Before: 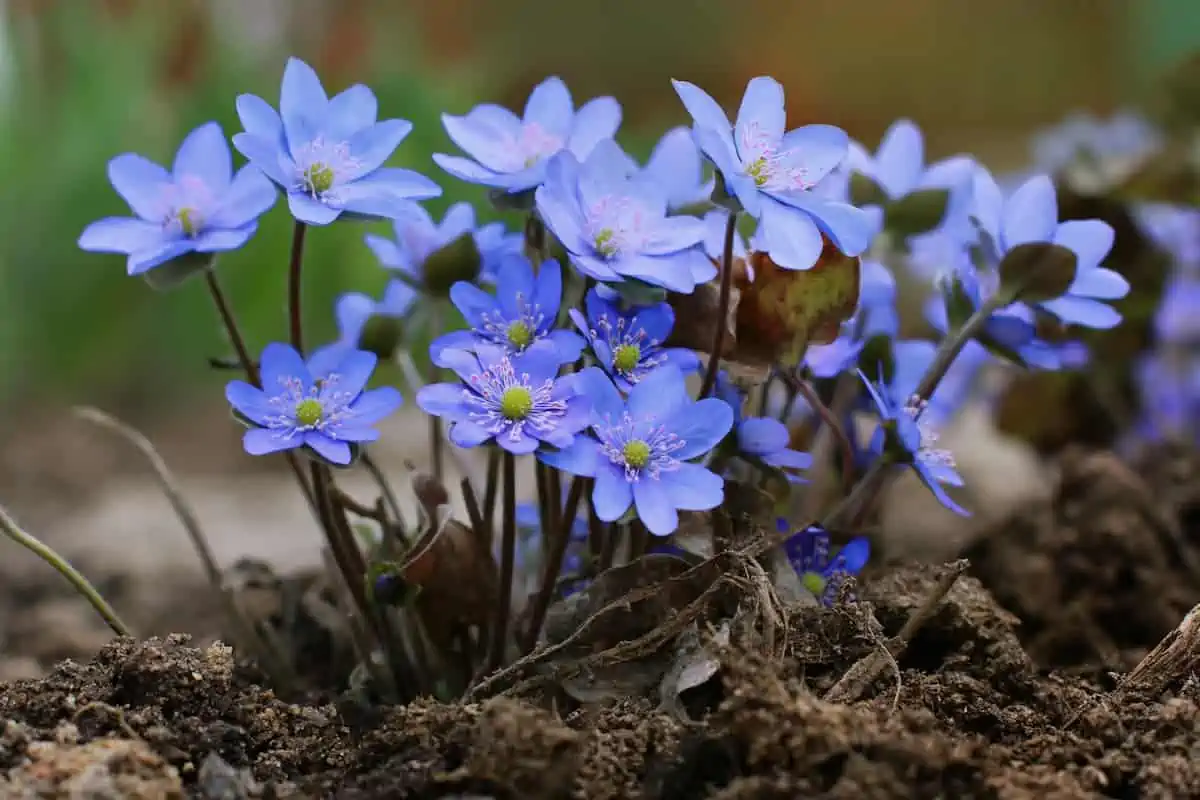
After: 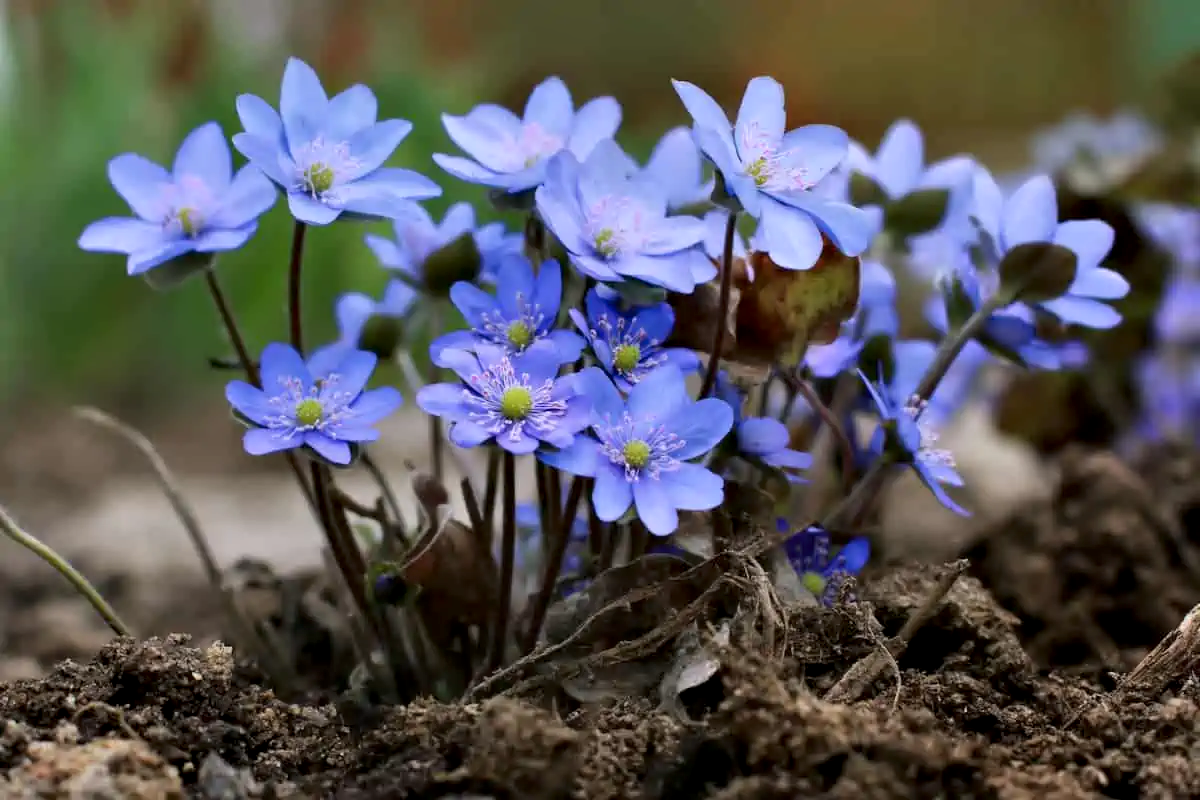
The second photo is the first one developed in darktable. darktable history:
contrast equalizer: y [[0.439, 0.44, 0.442, 0.457, 0.493, 0.498], [0.5 ×6], [0.5 ×6], [0 ×6], [0 ×6]], mix -0.984
color calibration: gray › normalize channels true, illuminant same as pipeline (D50), adaptation XYZ, x 0.346, y 0.357, temperature 5007.71 K, gamut compression 0.01
